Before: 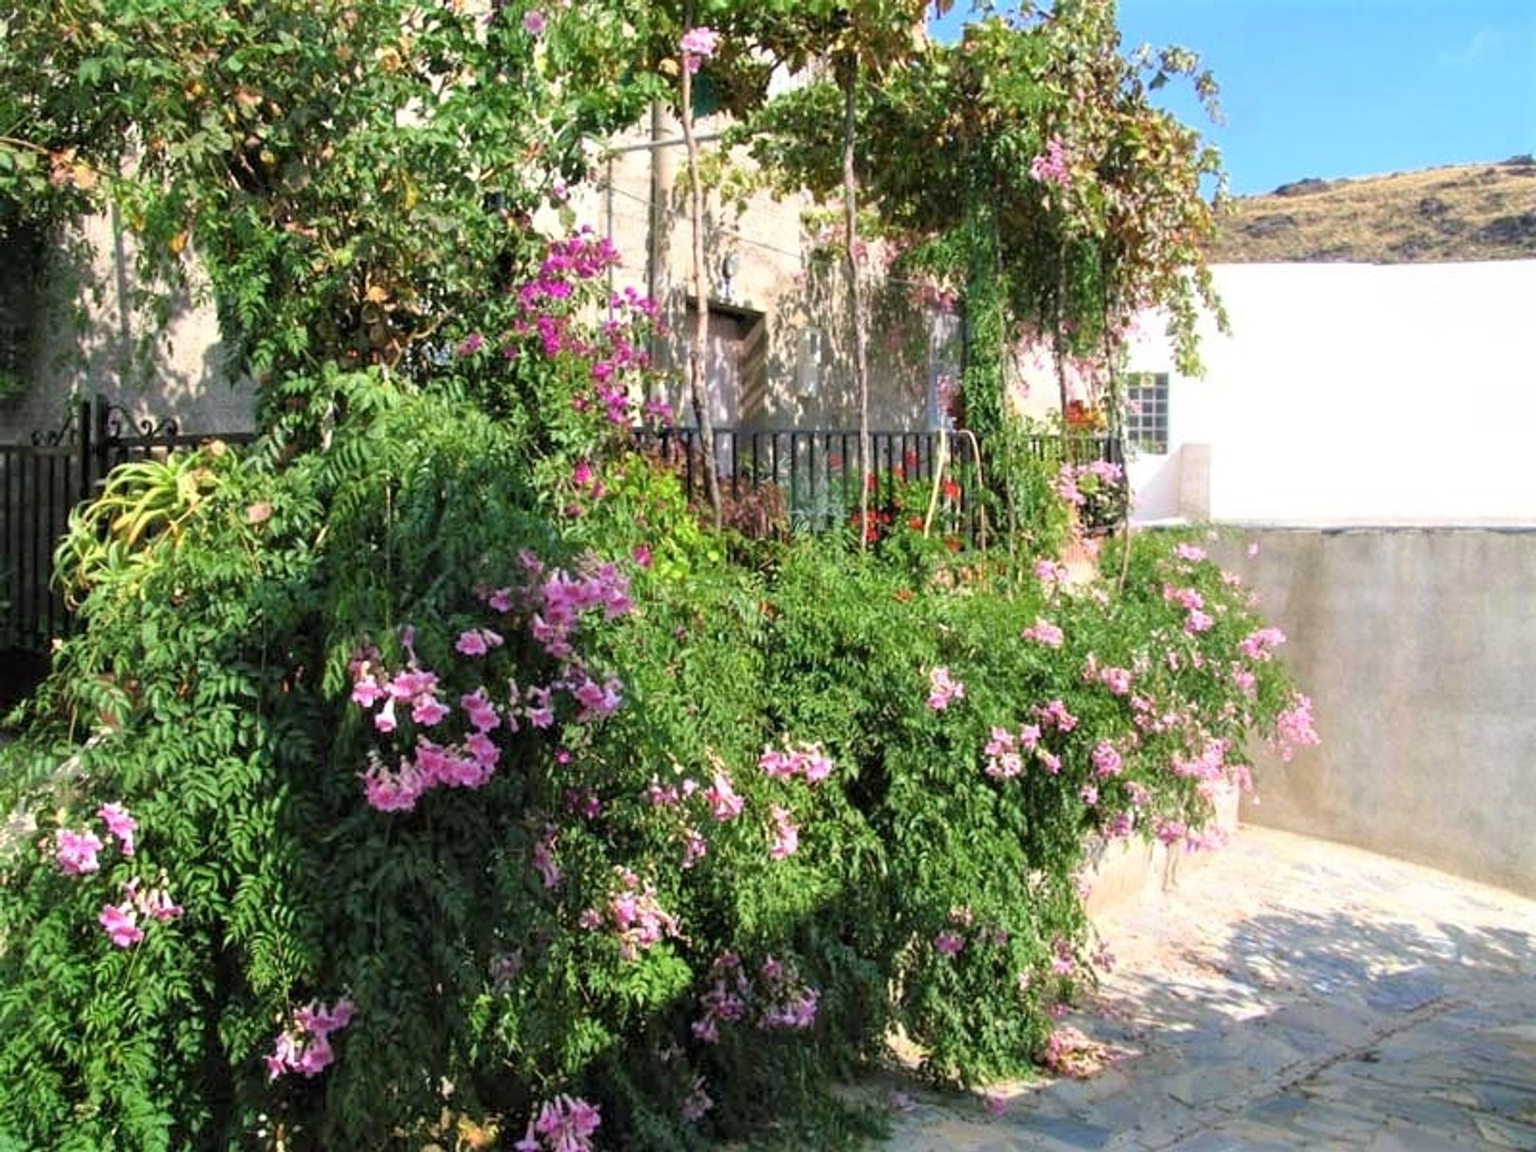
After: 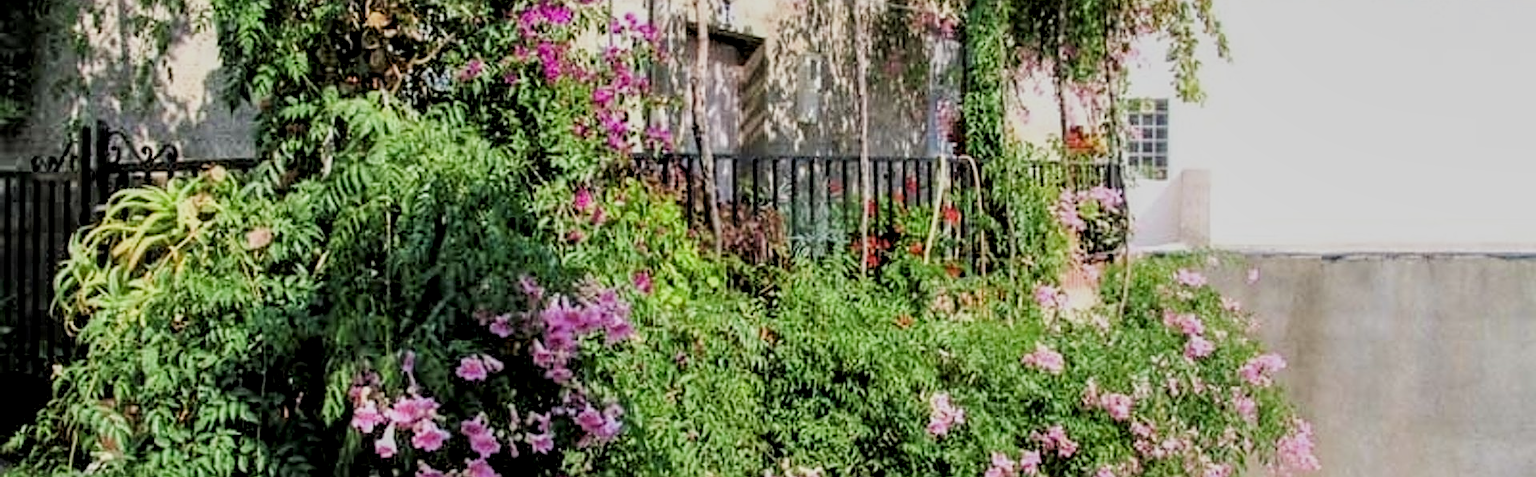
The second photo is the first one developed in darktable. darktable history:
tone equalizer: edges refinement/feathering 500, mask exposure compensation -1.57 EV, preserve details no
crop and rotate: top 23.854%, bottom 34.67%
sharpen: on, module defaults
local contrast: highlights 41%, shadows 64%, detail 137%, midtone range 0.514
filmic rgb: black relative exposure -6.93 EV, white relative exposure 5.63 EV, hardness 2.85
